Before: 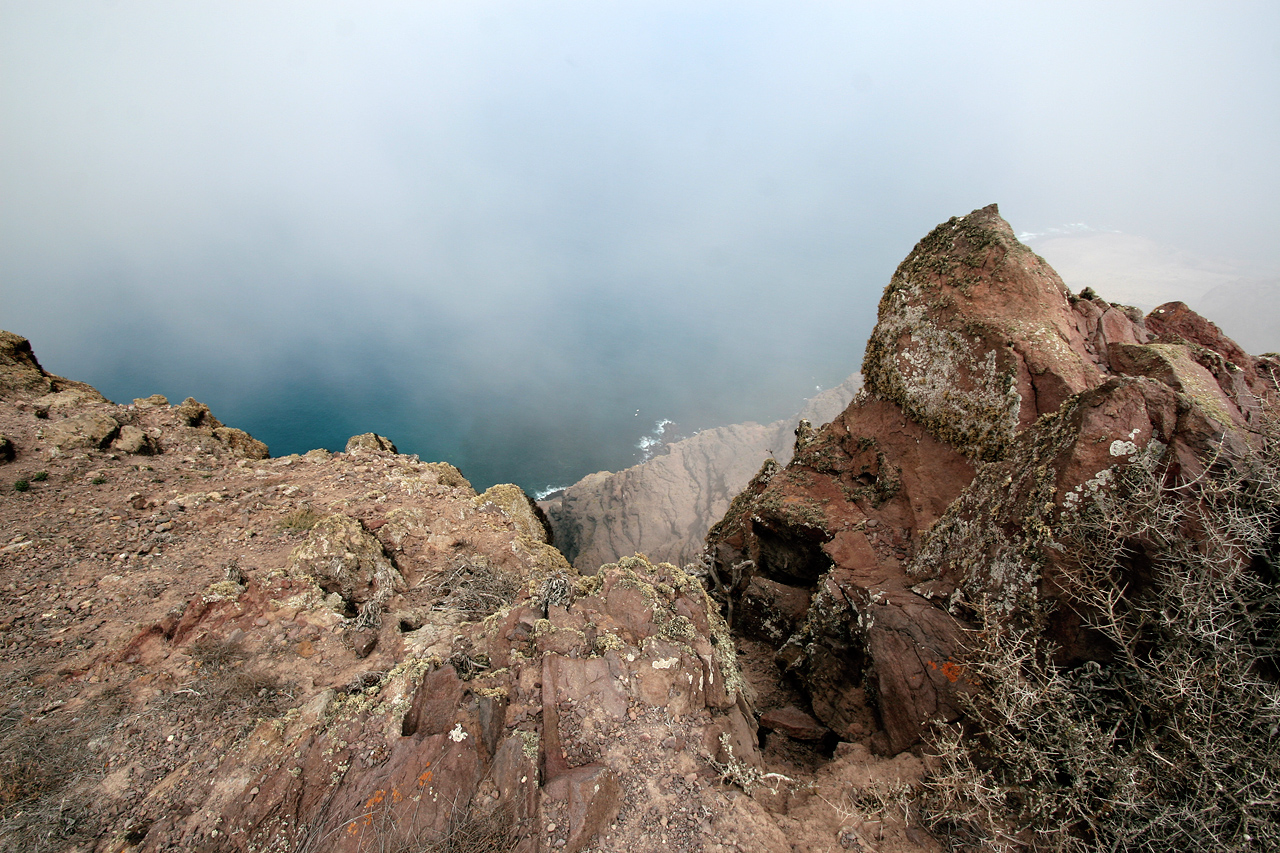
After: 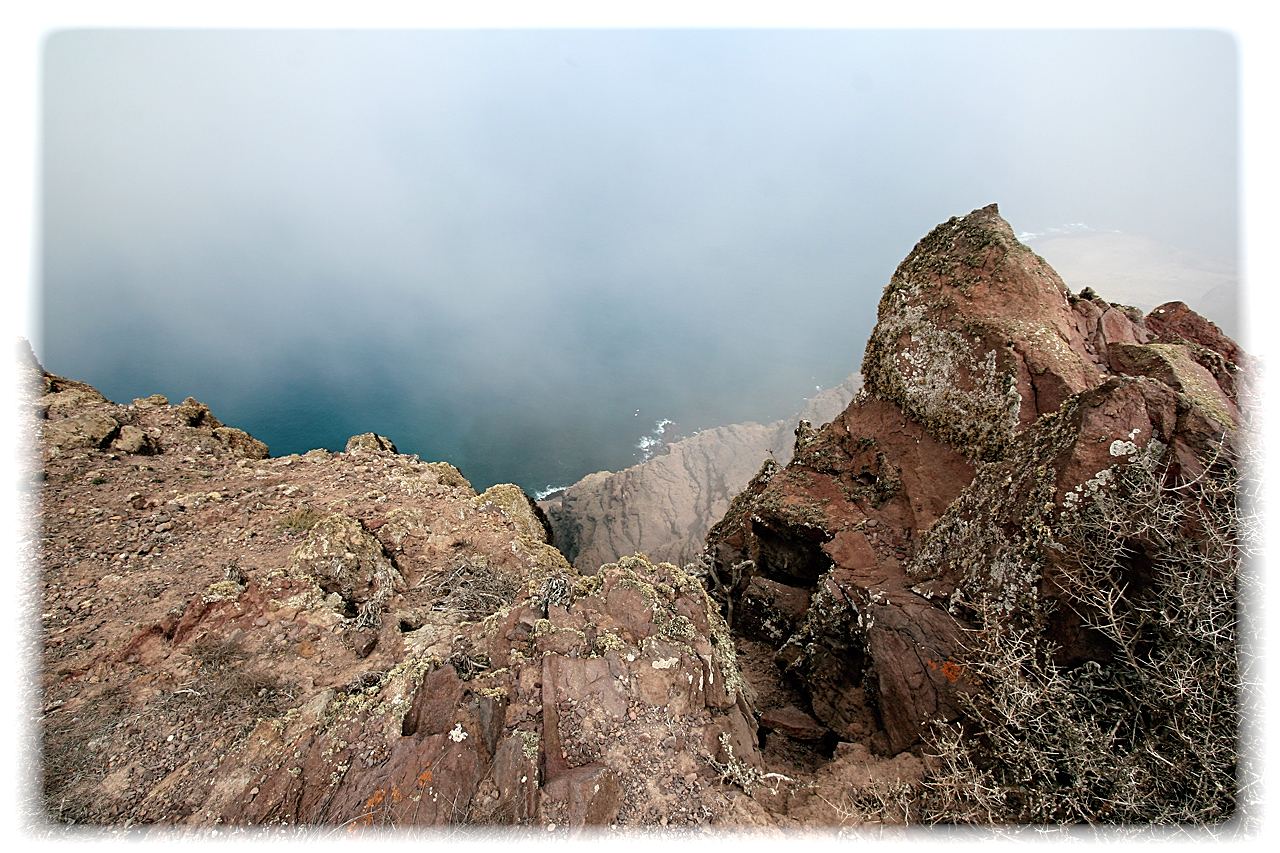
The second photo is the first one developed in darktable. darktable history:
sharpen: on, module defaults
vignetting: fall-off start 93%, fall-off radius 5%, brightness 1, saturation -0.49, automatic ratio true, width/height ratio 1.332, shape 0.04, unbound false
